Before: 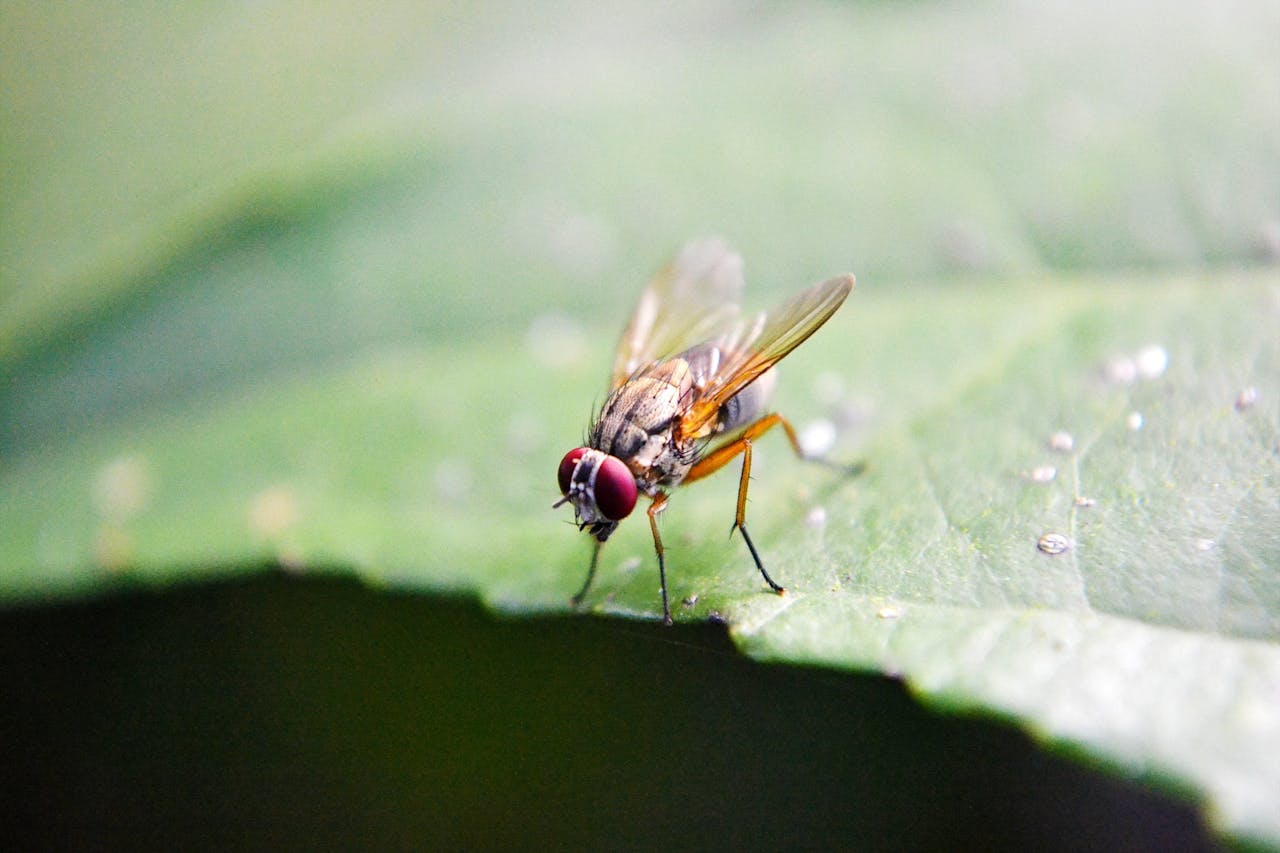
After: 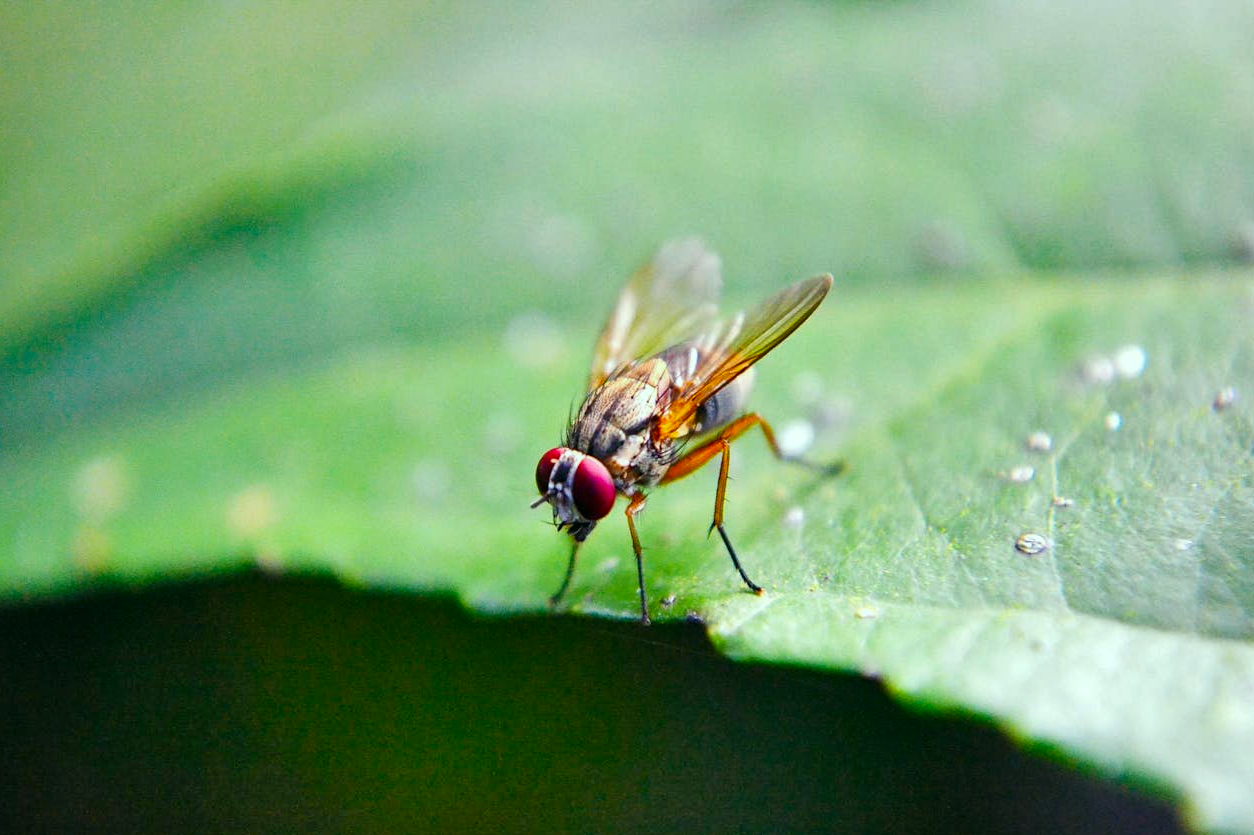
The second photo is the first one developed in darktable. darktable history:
color correction: highlights a* -7.33, highlights b* 1.26, shadows a* -3.55, saturation 1.4
shadows and highlights: soften with gaussian
crop: left 1.743%, right 0.268%, bottom 2.011%
